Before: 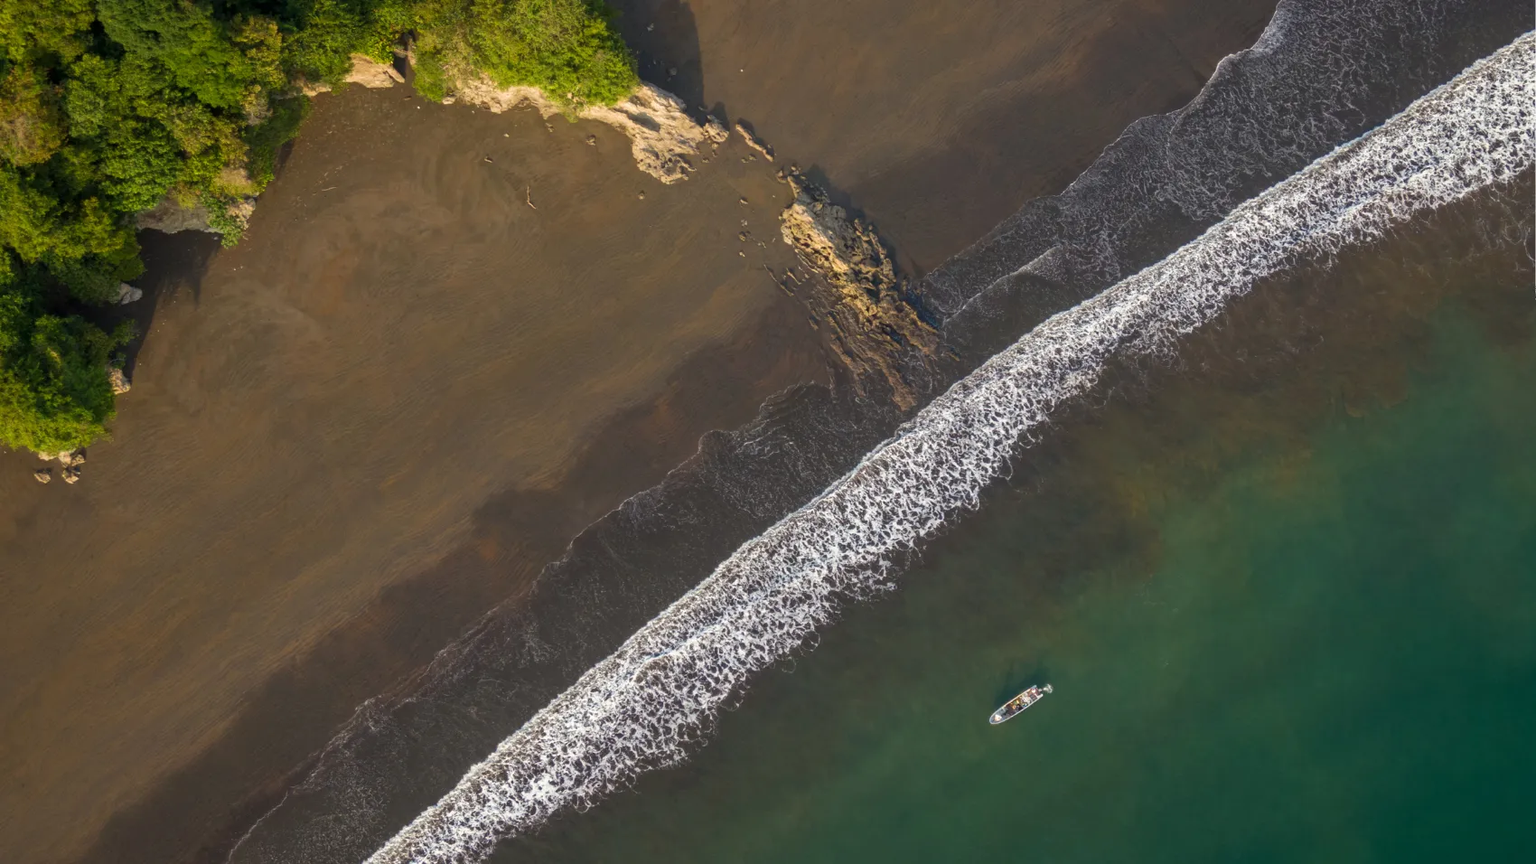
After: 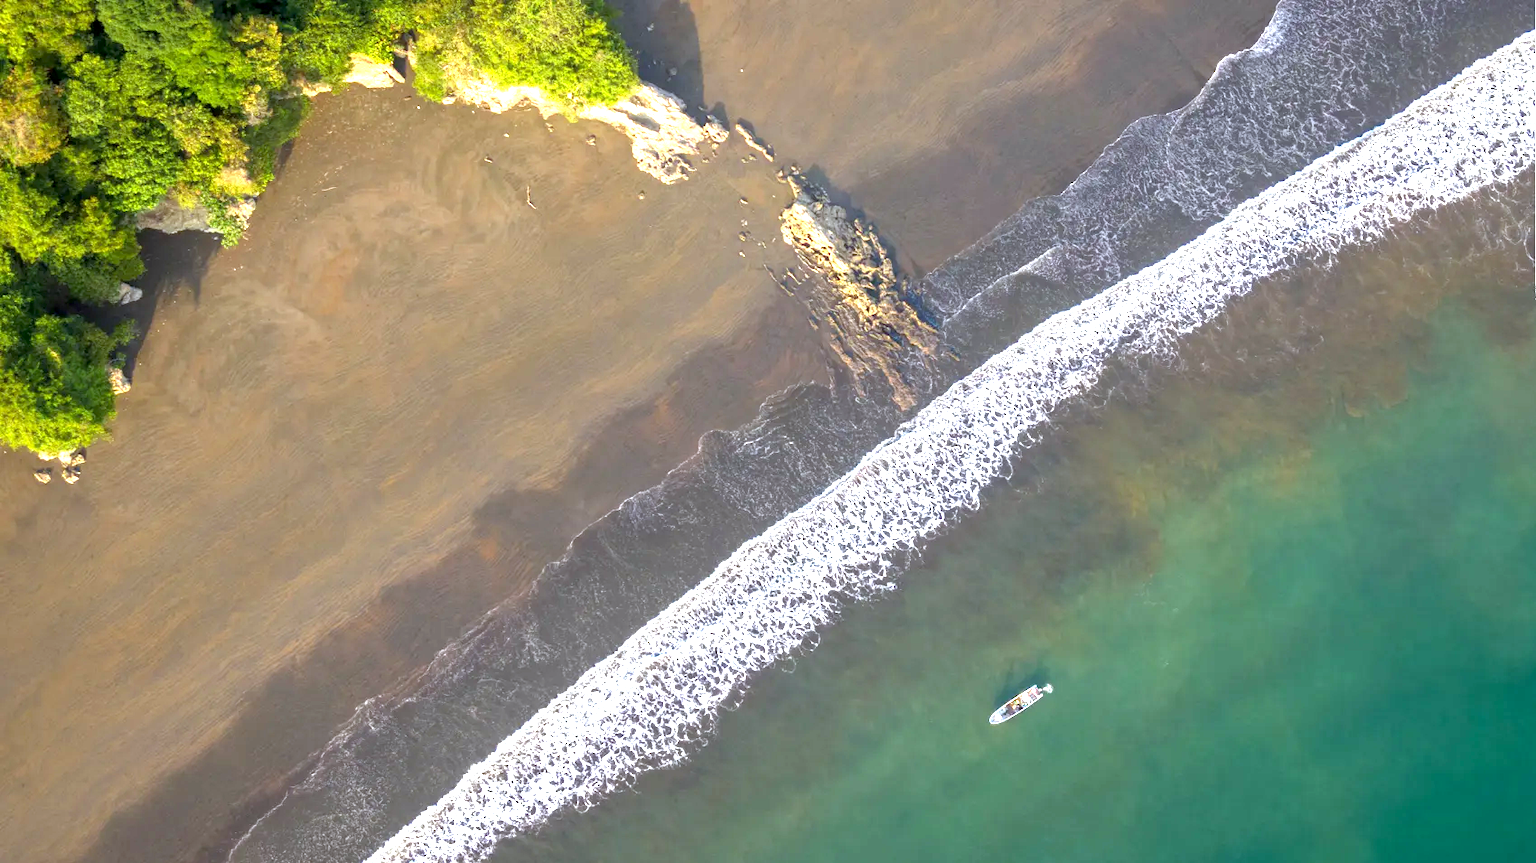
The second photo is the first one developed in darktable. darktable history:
exposure: black level correction 0.001, exposure 1.84 EV, compensate highlight preservation false
white balance: red 0.954, blue 1.079
